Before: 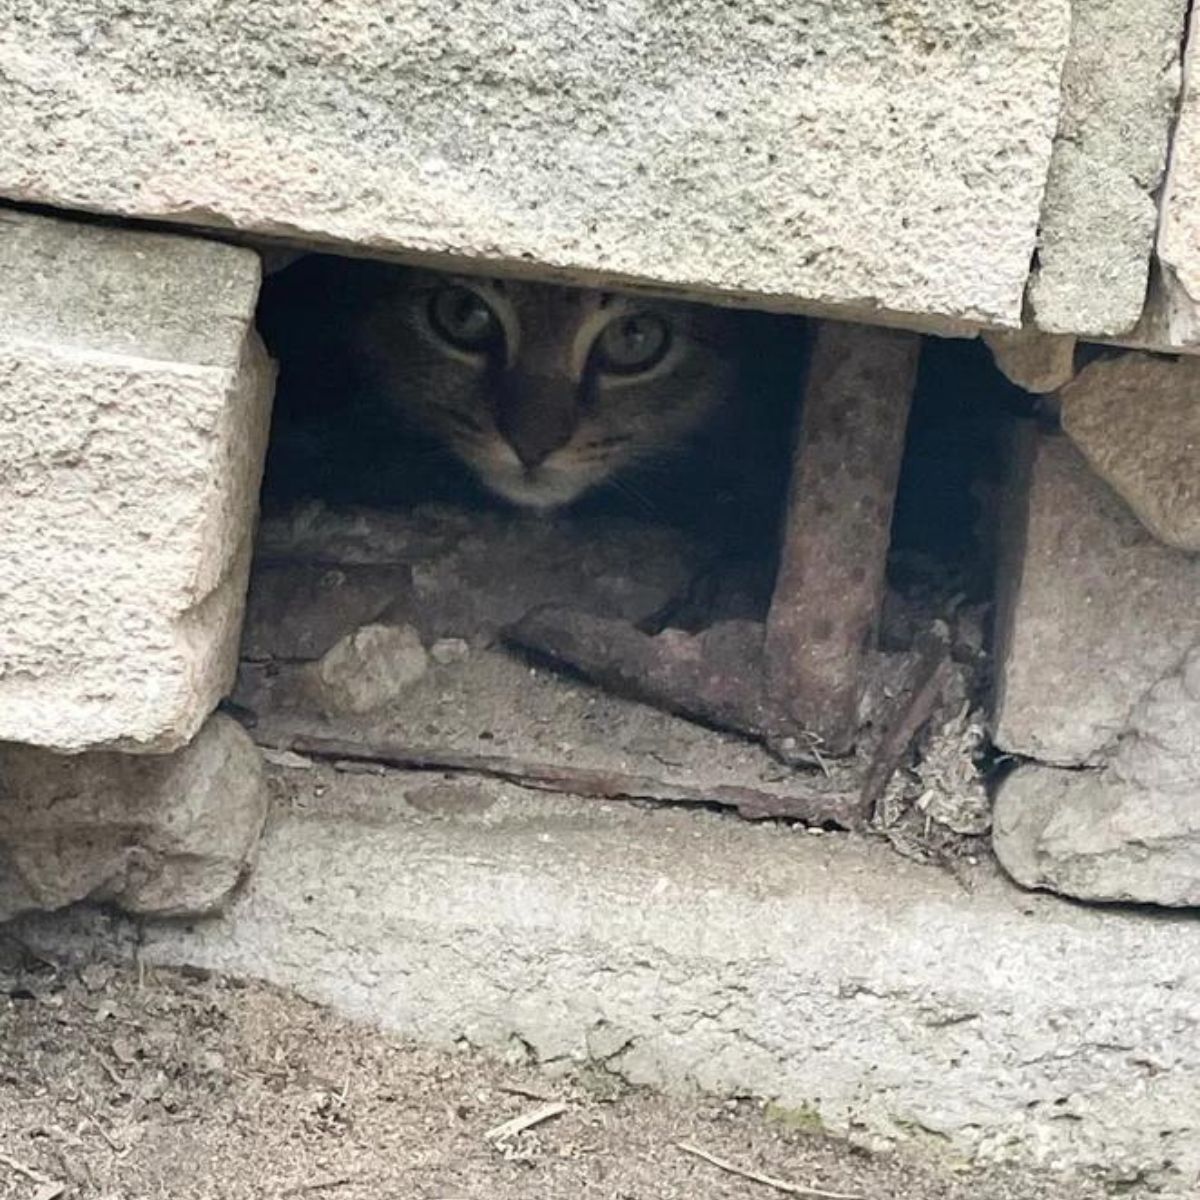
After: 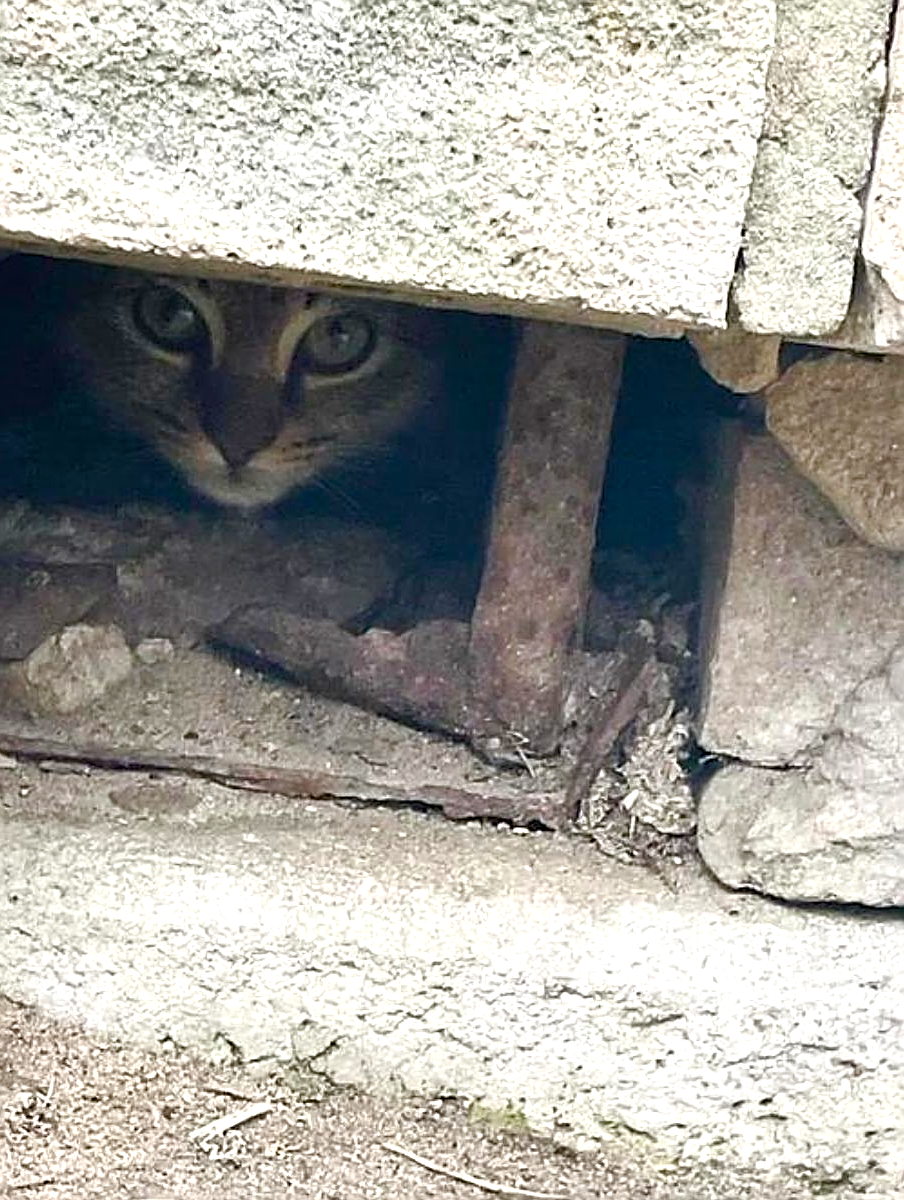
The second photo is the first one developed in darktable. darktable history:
sharpen: amount 0.901
color balance rgb: perceptual saturation grading › global saturation 25%, perceptual saturation grading › highlights -50%, perceptual saturation grading › shadows 30%, perceptual brilliance grading › global brilliance 12%, global vibrance 20%
crop and rotate: left 24.6%
